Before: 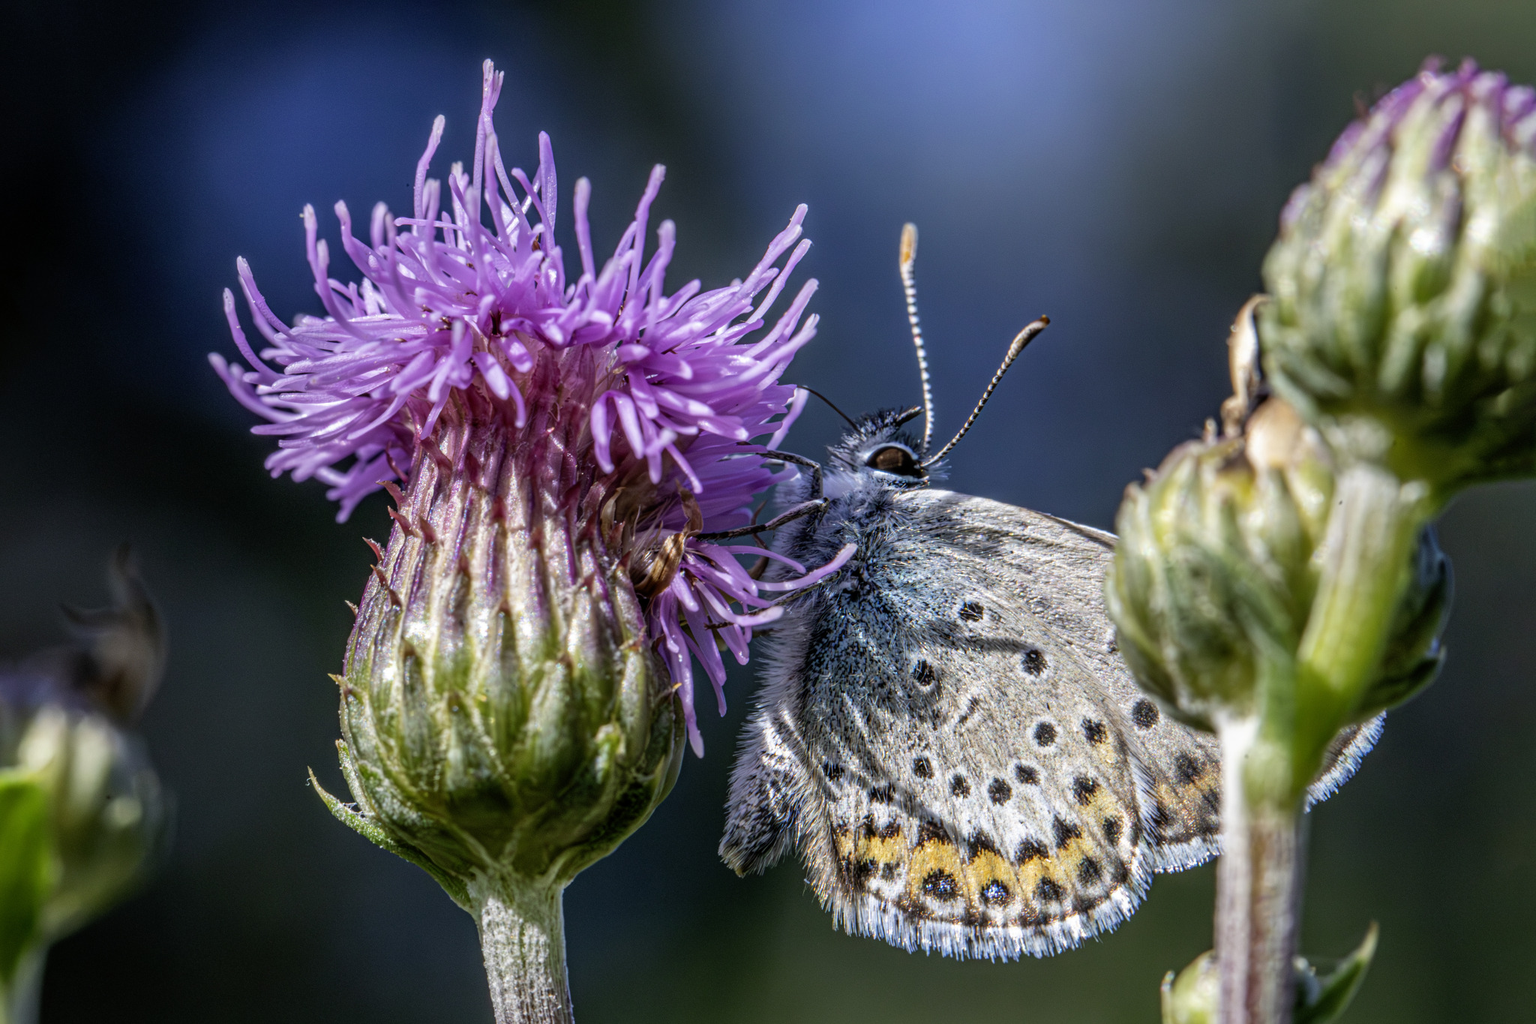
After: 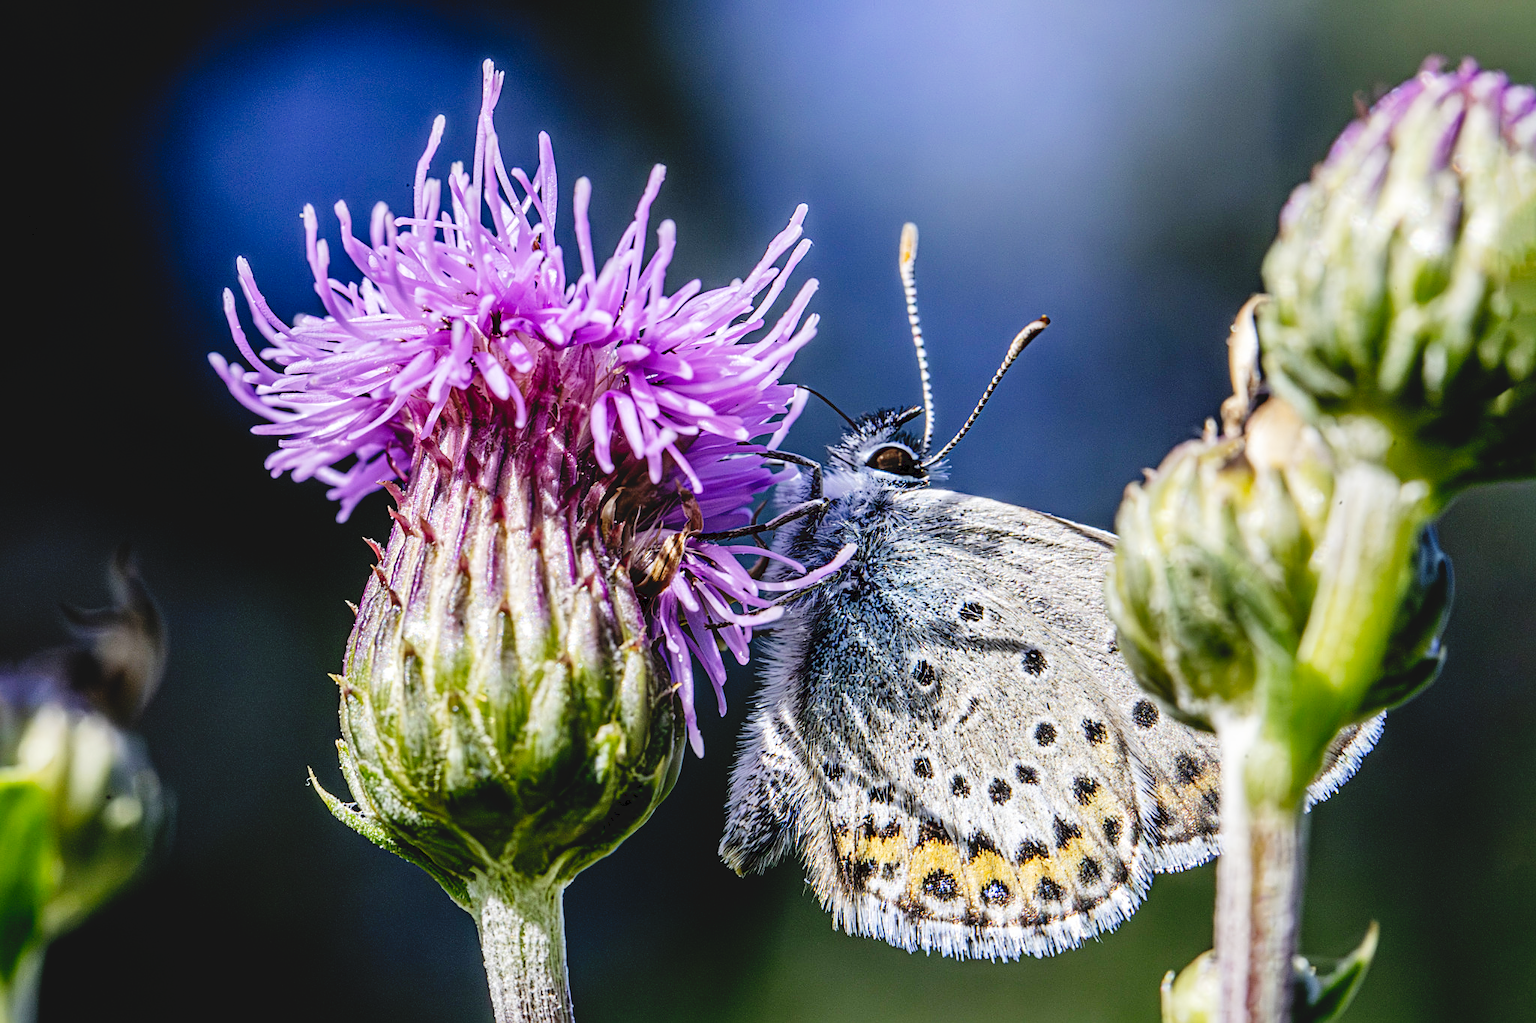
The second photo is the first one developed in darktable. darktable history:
vibrance: on, module defaults
tone curve: curves: ch0 [(0, 0) (0.003, 0.068) (0.011, 0.068) (0.025, 0.068) (0.044, 0.068) (0.069, 0.072) (0.1, 0.072) (0.136, 0.077) (0.177, 0.095) (0.224, 0.126) (0.277, 0.2) (0.335, 0.3) (0.399, 0.407) (0.468, 0.52) (0.543, 0.624) (0.623, 0.721) (0.709, 0.811) (0.801, 0.88) (0.898, 0.942) (1, 1)], preserve colors none
sharpen: on, module defaults
contrast brightness saturation: brightness 0.15
shadows and highlights: shadows 5, soften with gaussian
